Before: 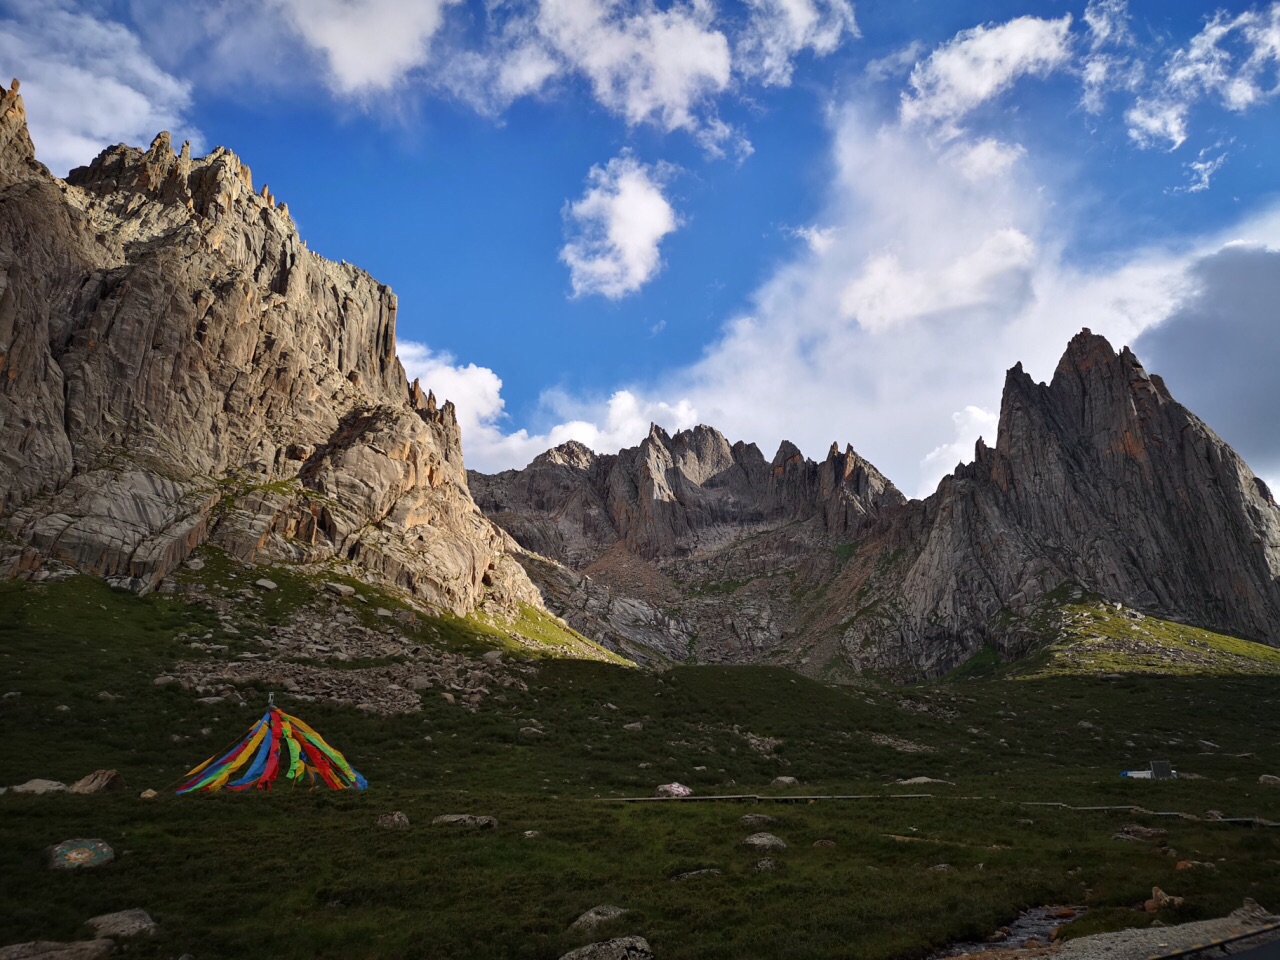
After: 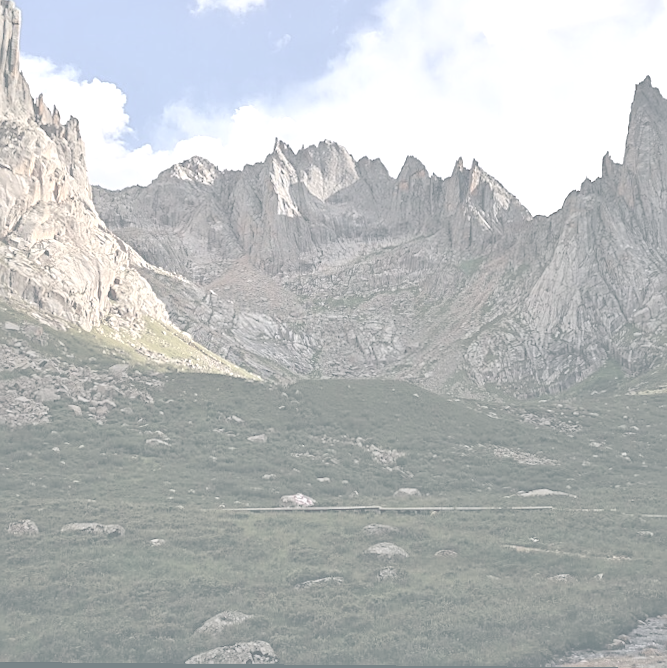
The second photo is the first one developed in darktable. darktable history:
crop and rotate: left 29.237%, top 31.152%, right 19.807%
tone equalizer: -8 EV 0.25 EV, -7 EV 0.417 EV, -6 EV 0.417 EV, -5 EV 0.25 EV, -3 EV -0.25 EV, -2 EV -0.417 EV, -1 EV -0.417 EV, +0 EV -0.25 EV, edges refinement/feathering 500, mask exposure compensation -1.57 EV, preserve details guided filter
rotate and perspective: lens shift (vertical) 0.048, lens shift (horizontal) -0.024, automatic cropping off
contrast brightness saturation: contrast -0.32, brightness 0.75, saturation -0.78
color balance: lift [1.016, 0.983, 1, 1.017], gamma [0.958, 1, 1, 1], gain [0.981, 1.007, 0.993, 1.002], input saturation 118.26%, contrast 13.43%, contrast fulcrum 21.62%, output saturation 82.76%
exposure: black level correction 0, exposure 1.45 EV, compensate exposure bias true, compensate highlight preservation false
sharpen: radius 1.967
